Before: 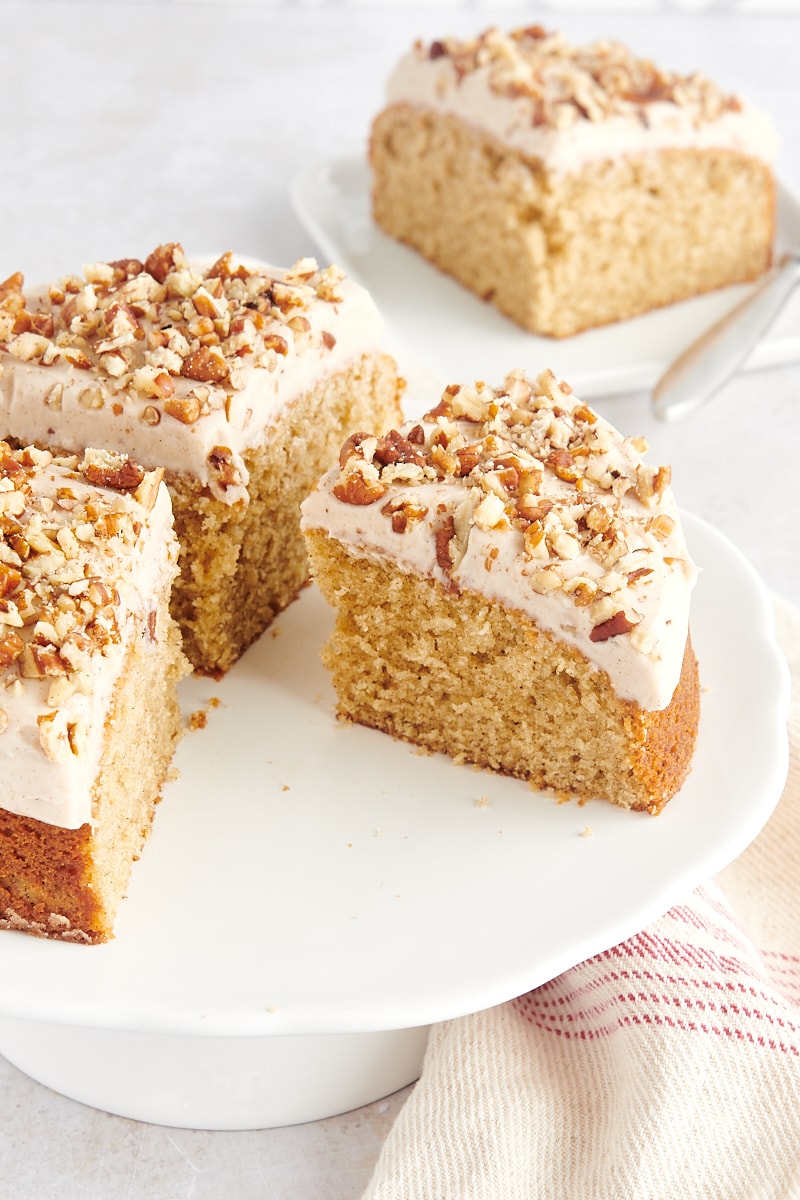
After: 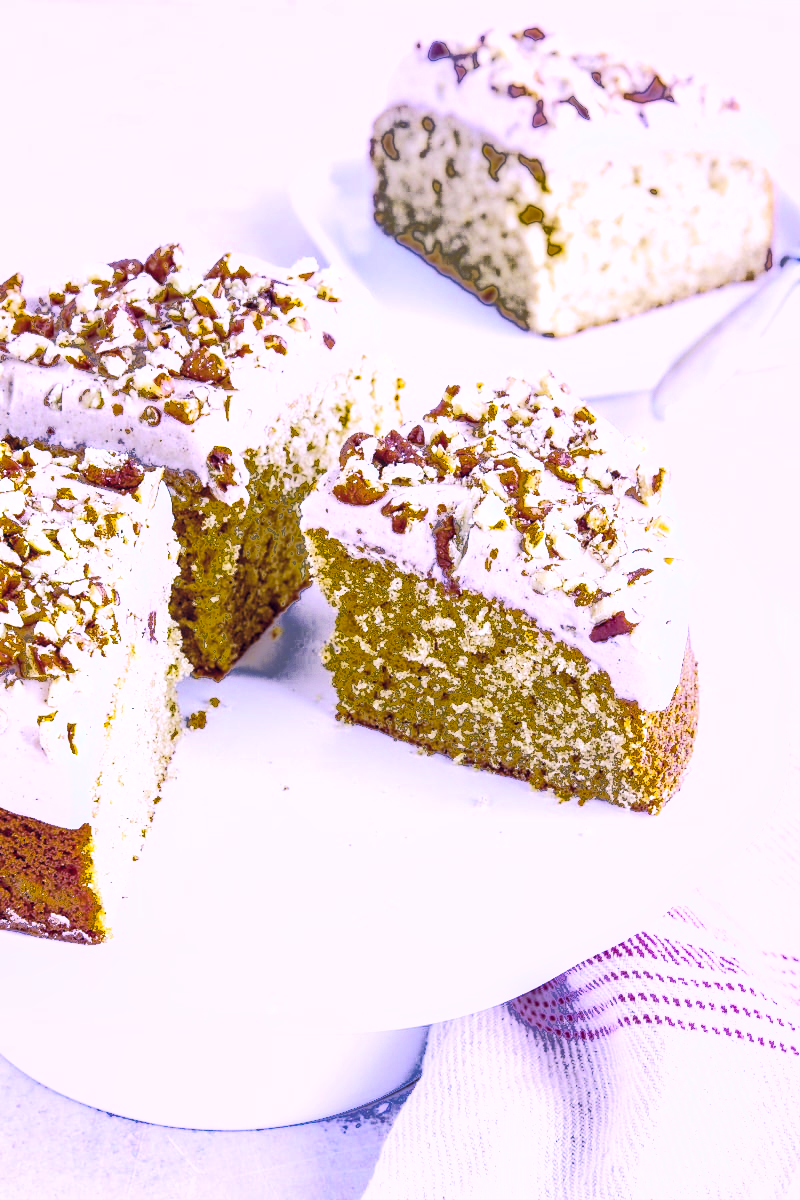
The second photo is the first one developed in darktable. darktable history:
local contrast: detail 130%
tone curve: curves: ch0 [(0, 0) (0.003, 0.049) (0.011, 0.051) (0.025, 0.055) (0.044, 0.065) (0.069, 0.081) (0.1, 0.11) (0.136, 0.15) (0.177, 0.195) (0.224, 0.242) (0.277, 0.308) (0.335, 0.375) (0.399, 0.436) (0.468, 0.5) (0.543, 0.574) (0.623, 0.665) (0.709, 0.761) (0.801, 0.851) (0.898, 0.933) (1, 1)], preserve colors none
white balance: red 0.766, blue 1.537
fill light: exposure -0.73 EV, center 0.69, width 2.2
color correction: highlights a* 19.59, highlights b* 27.49, shadows a* 3.46, shadows b* -17.28, saturation 0.73
color balance rgb: linear chroma grading › shadows -40%, linear chroma grading › highlights 40%, linear chroma grading › global chroma 45%, linear chroma grading › mid-tones -30%, perceptual saturation grading › global saturation 55%, perceptual saturation grading › highlights -50%, perceptual saturation grading › mid-tones 40%, perceptual saturation grading › shadows 30%, perceptual brilliance grading › global brilliance 20%, perceptual brilliance grading › shadows -40%, global vibrance 35%
